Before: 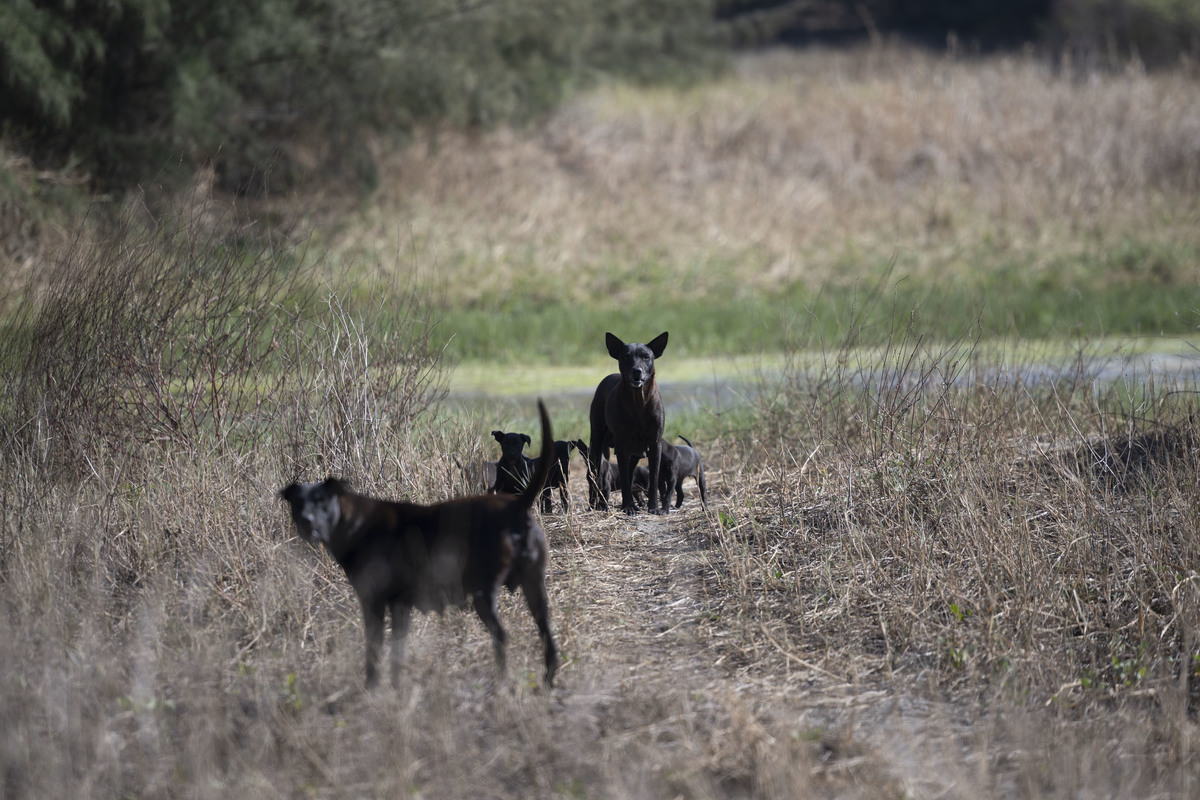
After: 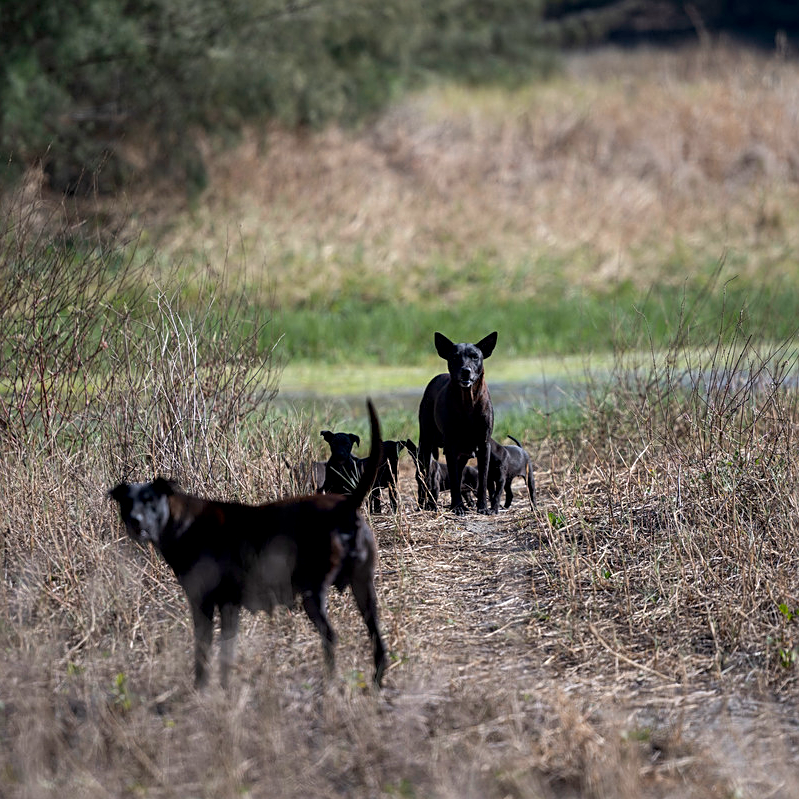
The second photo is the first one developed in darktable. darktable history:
local contrast: shadows 91%, midtone range 0.496
sharpen: on, module defaults
crop and rotate: left 14.289%, right 19.06%
exposure: exposure -0.047 EV, compensate highlight preservation false
color balance rgb: power › hue 208.78°, perceptual saturation grading › global saturation 25.006%, global vibrance 14.365%
